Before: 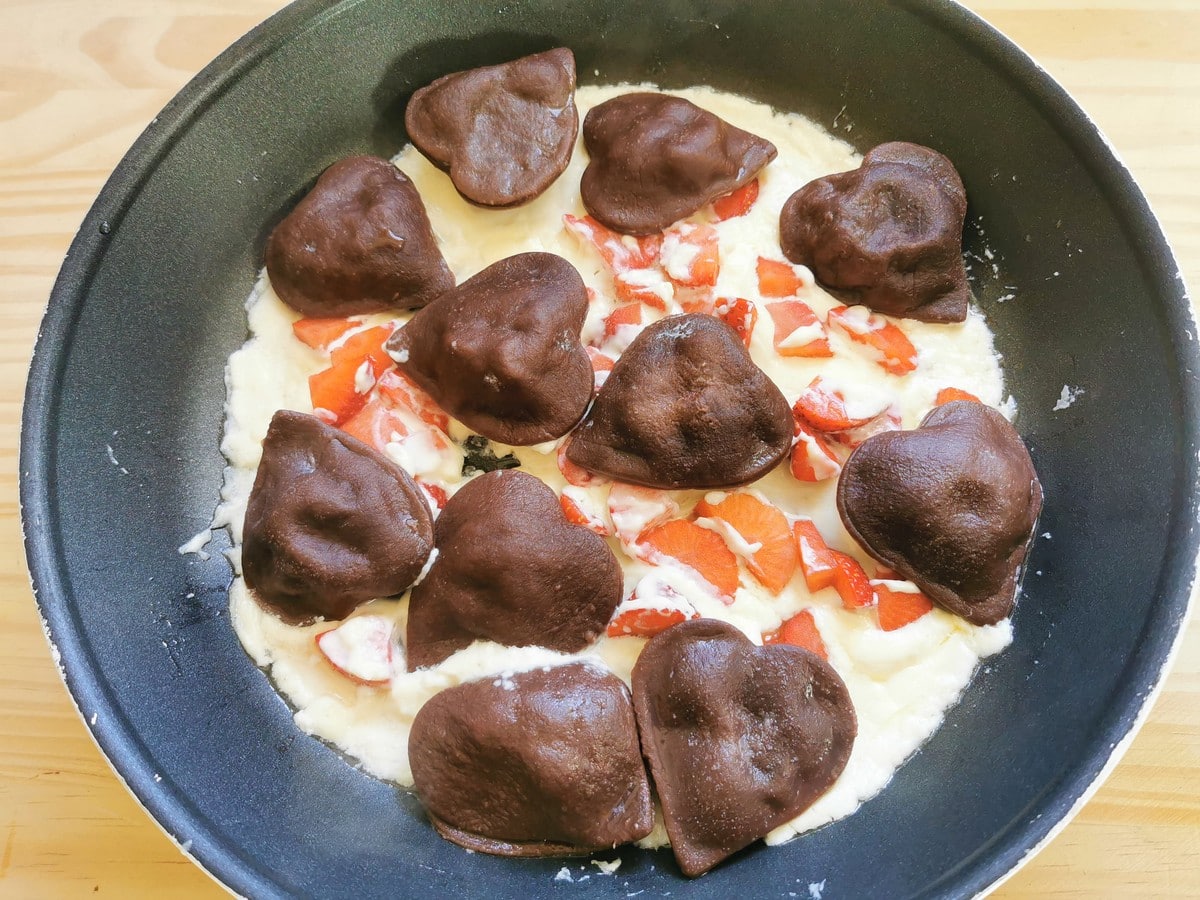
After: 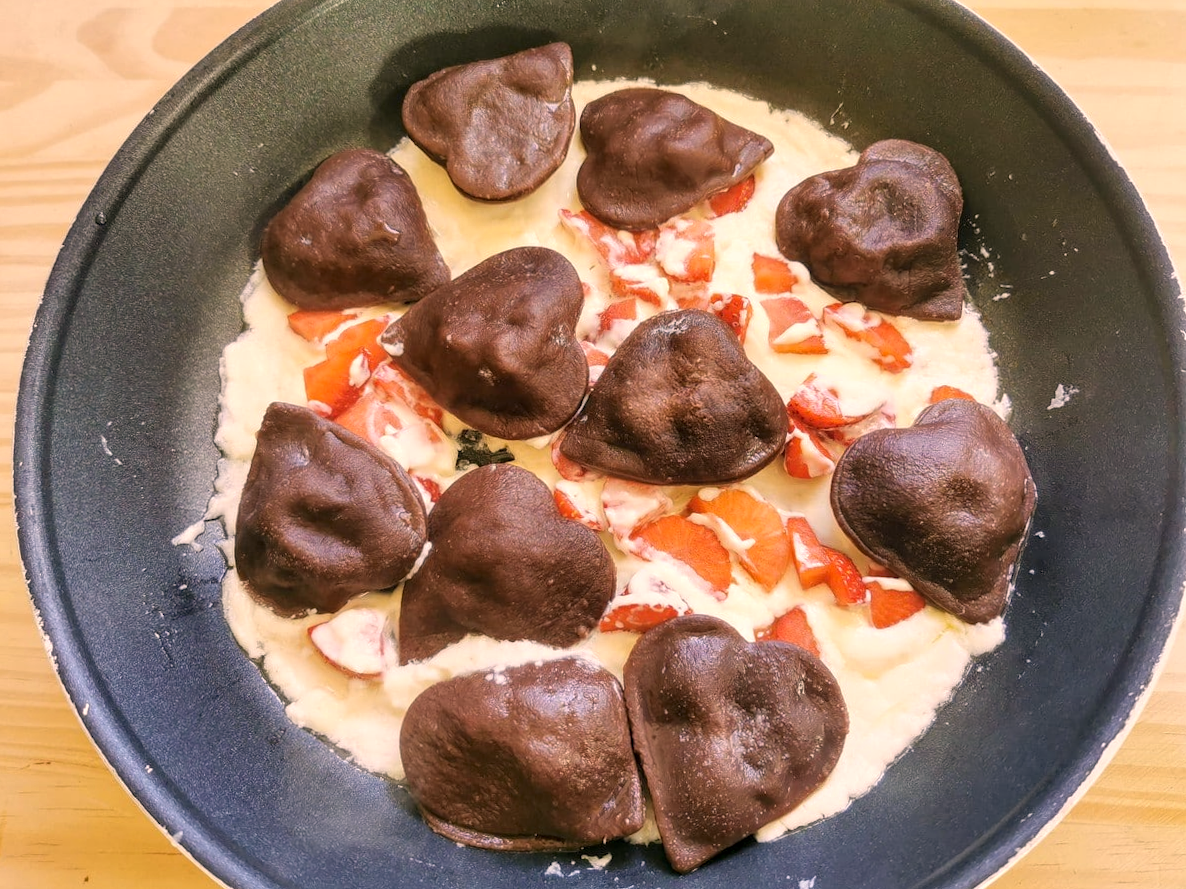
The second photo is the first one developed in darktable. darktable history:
color correction: highlights a* 11.96, highlights b* 11.58
crop and rotate: angle -0.5°
local contrast: on, module defaults
